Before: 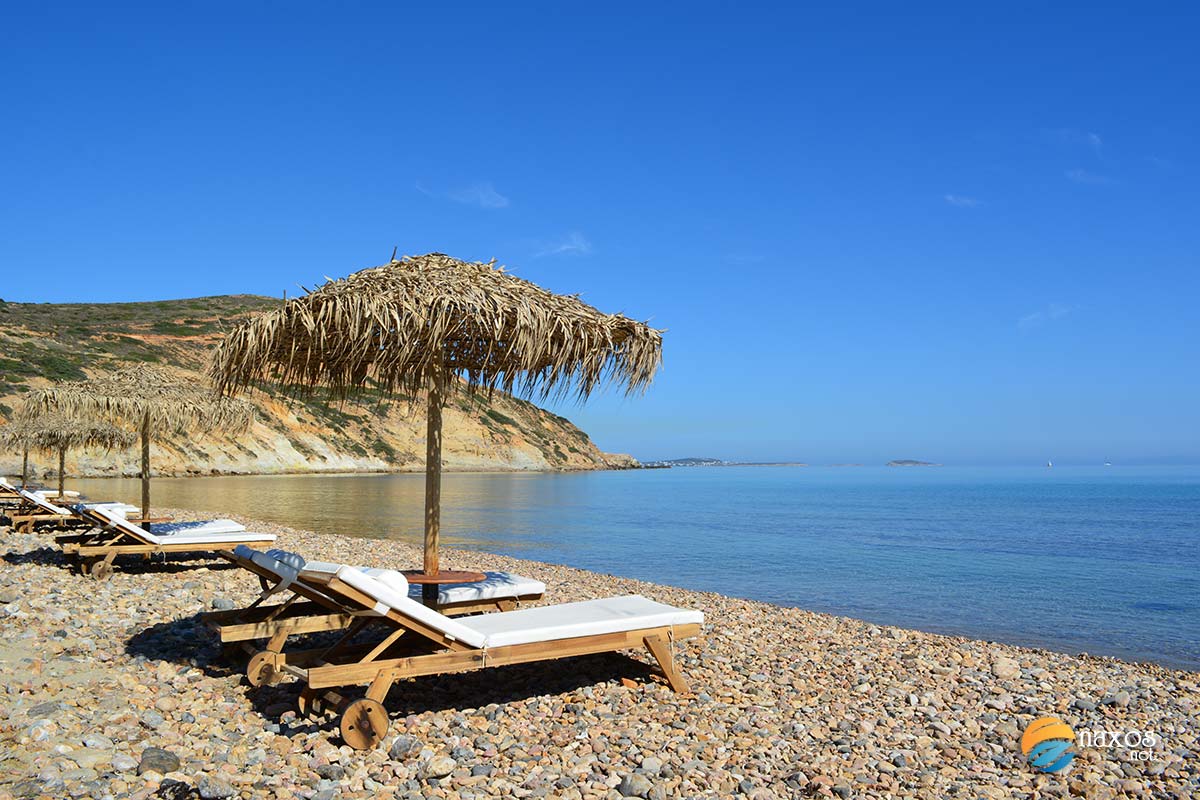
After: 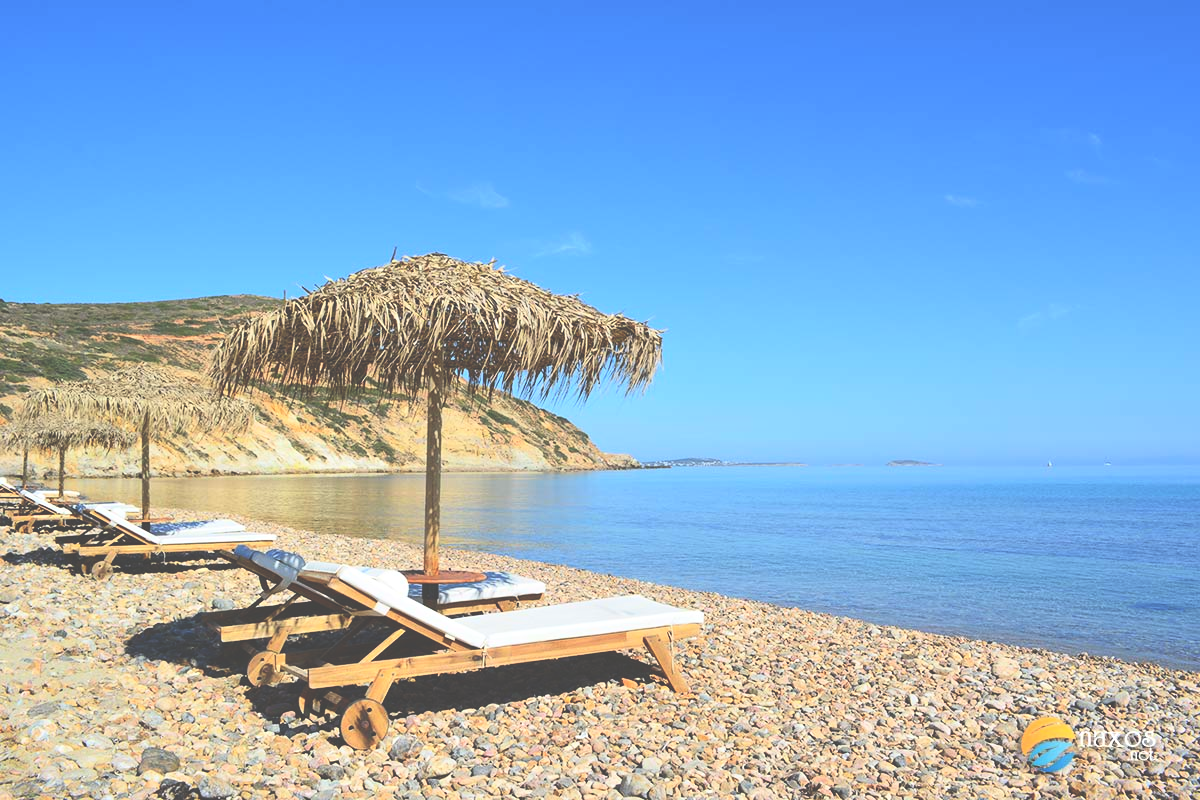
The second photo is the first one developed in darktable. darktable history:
exposure: black level correction -0.041, exposure 0.064 EV, compensate highlight preservation false
contrast brightness saturation: contrast 0.2, brightness 0.16, saturation 0.22
